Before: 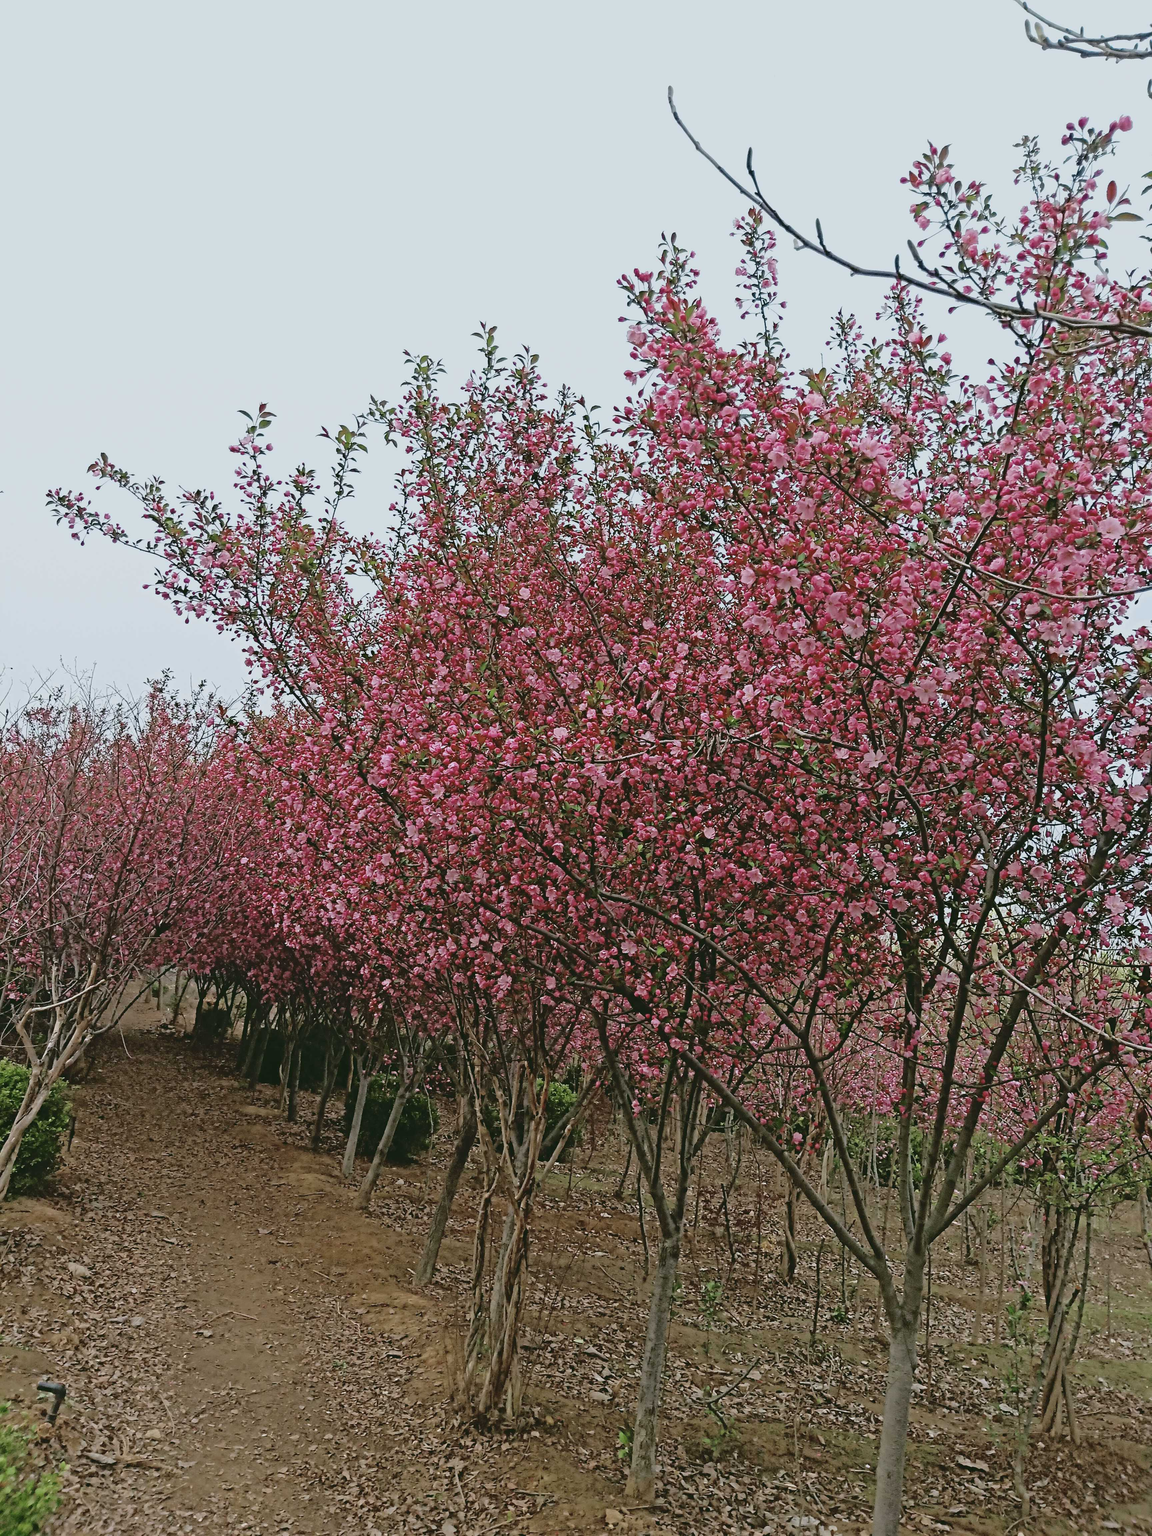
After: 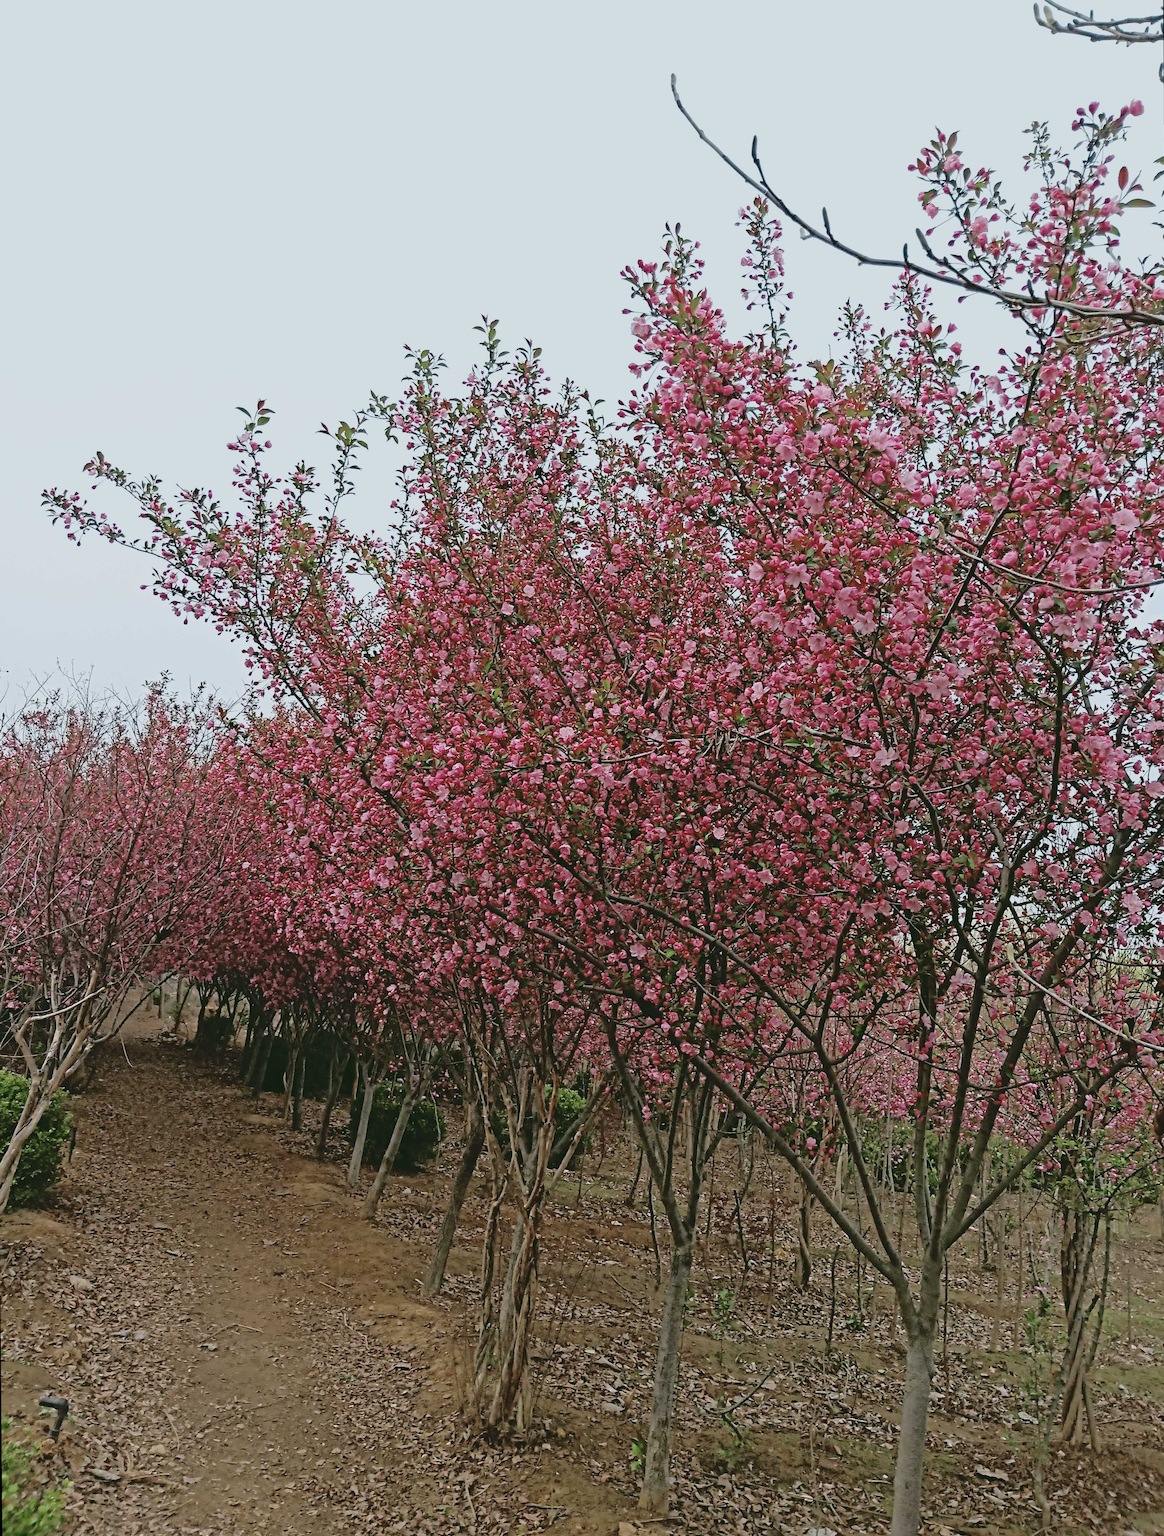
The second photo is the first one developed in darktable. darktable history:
bloom: size 9%, threshold 100%, strength 7%
rotate and perspective: rotation -0.45°, automatic cropping original format, crop left 0.008, crop right 0.992, crop top 0.012, crop bottom 0.988
